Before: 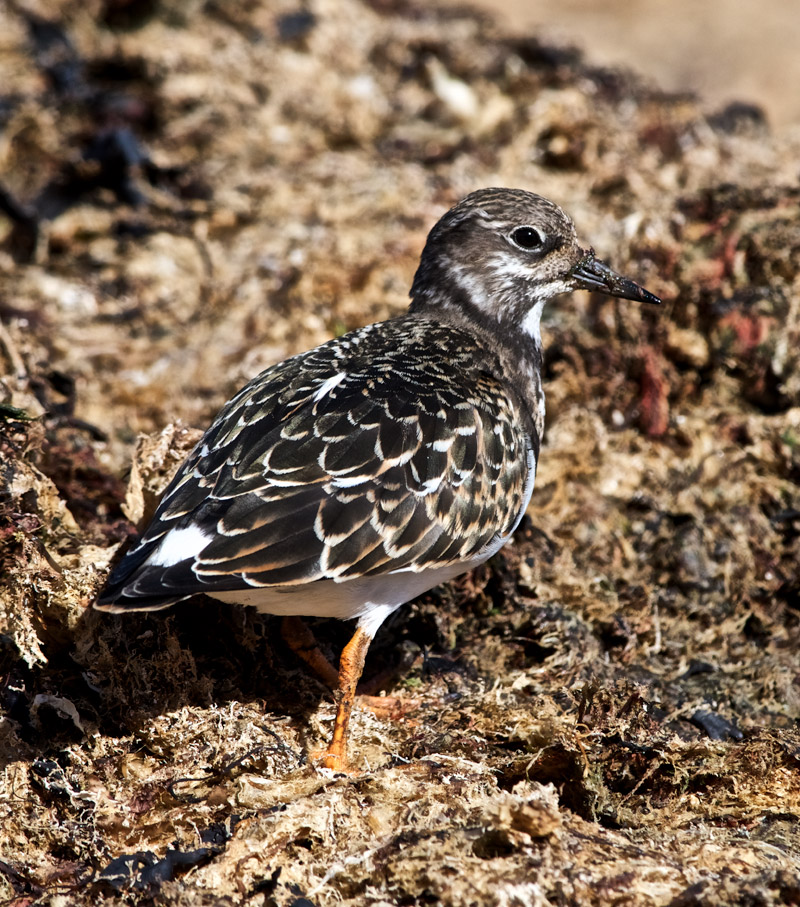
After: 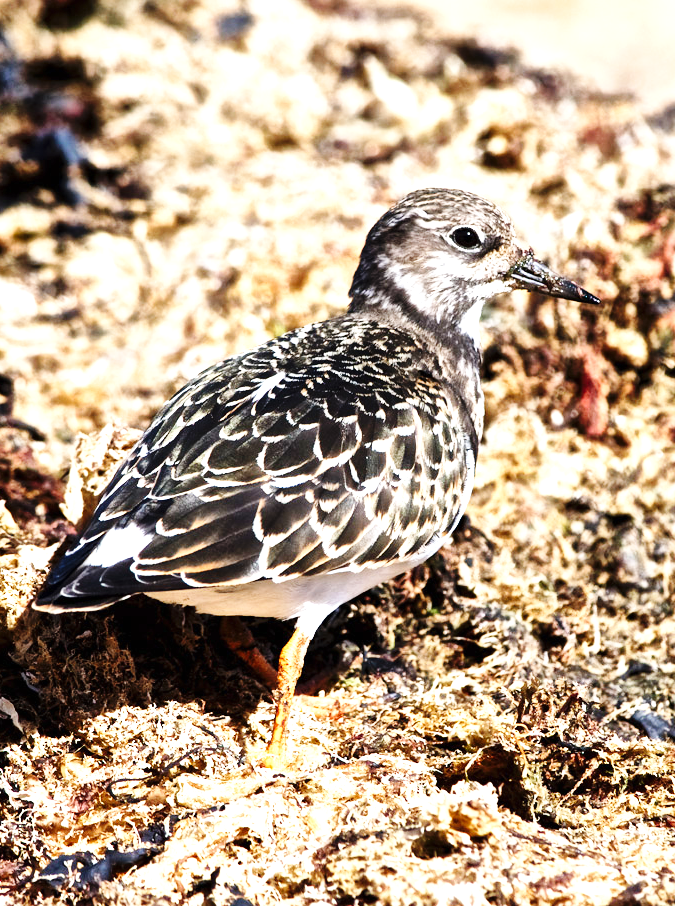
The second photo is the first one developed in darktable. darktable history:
base curve: curves: ch0 [(0, 0) (0.036, 0.025) (0.121, 0.166) (0.206, 0.329) (0.605, 0.79) (1, 1)], preserve colors none
crop: left 7.673%, right 7.847%
exposure: black level correction 0, exposure 1.391 EV, compensate highlight preservation false
